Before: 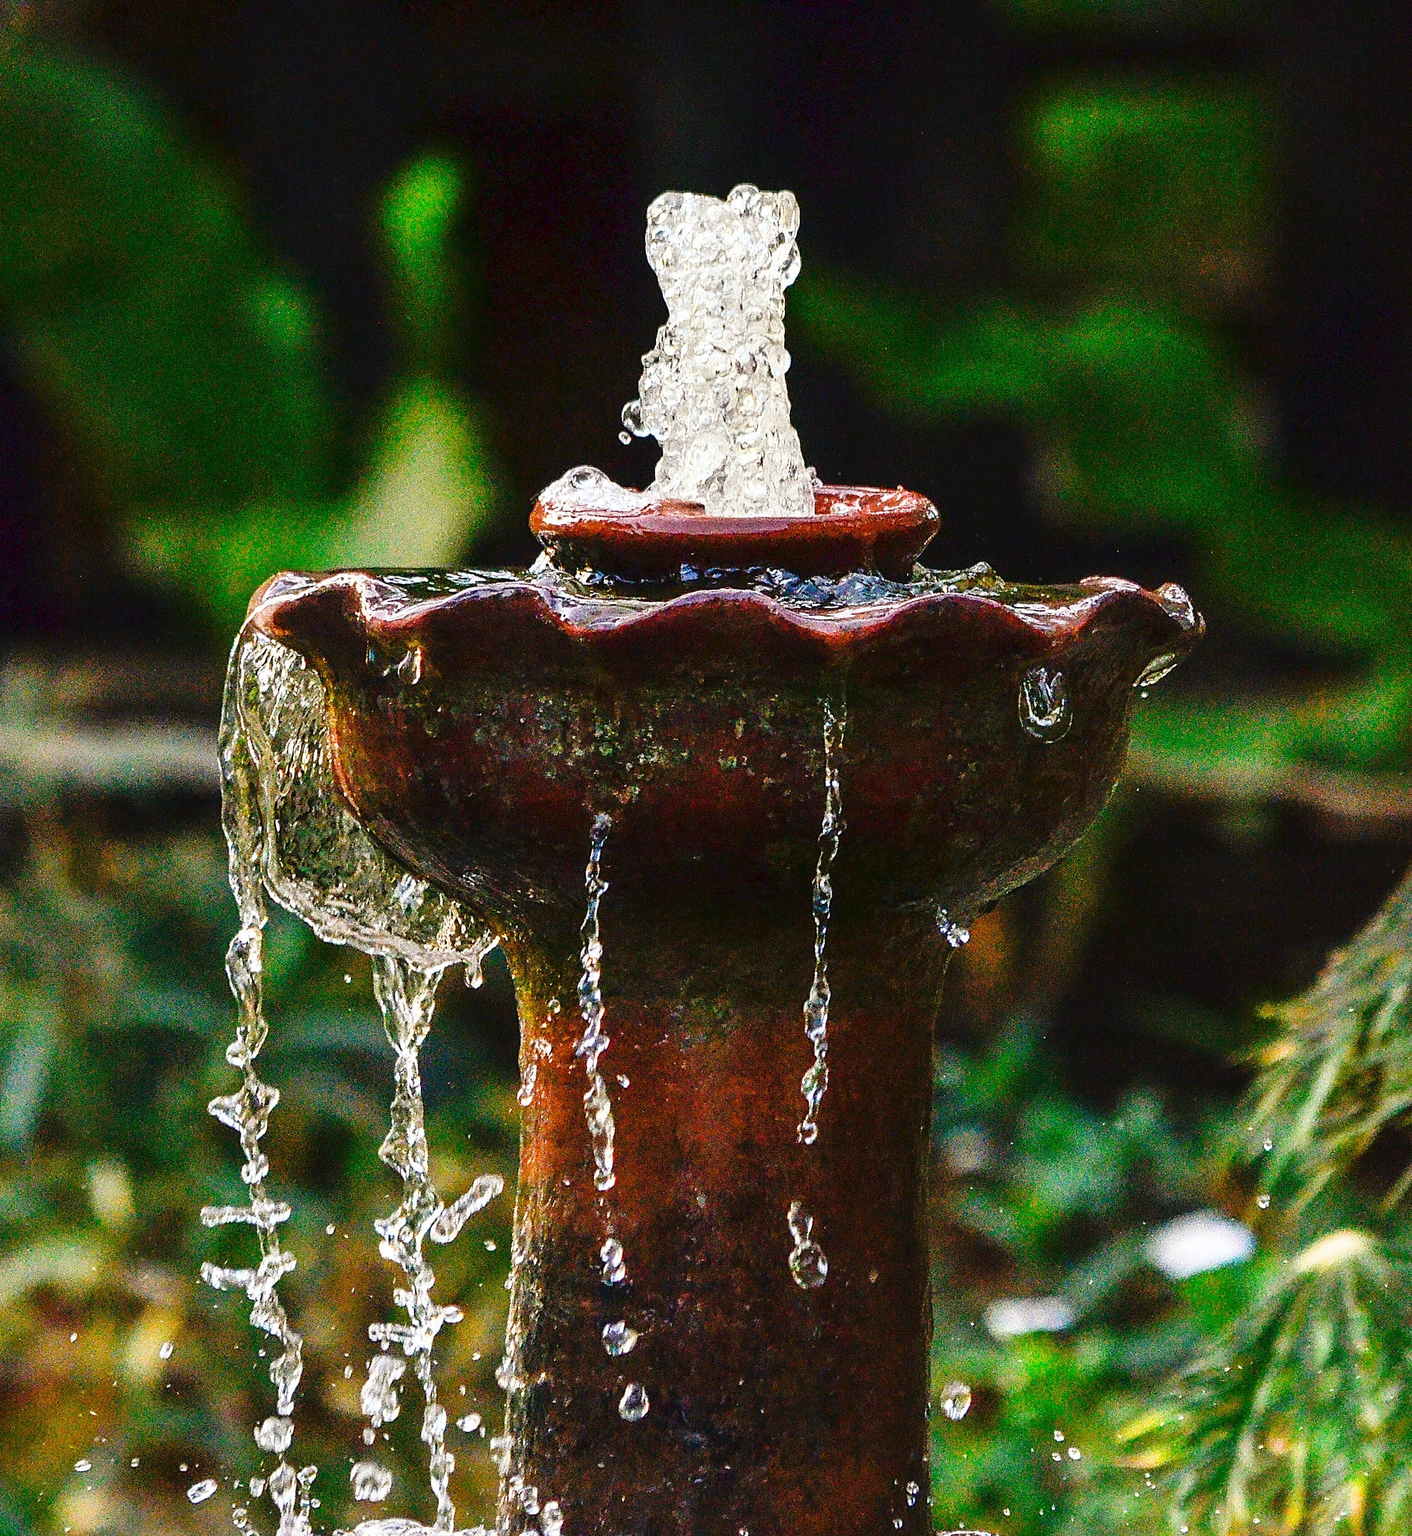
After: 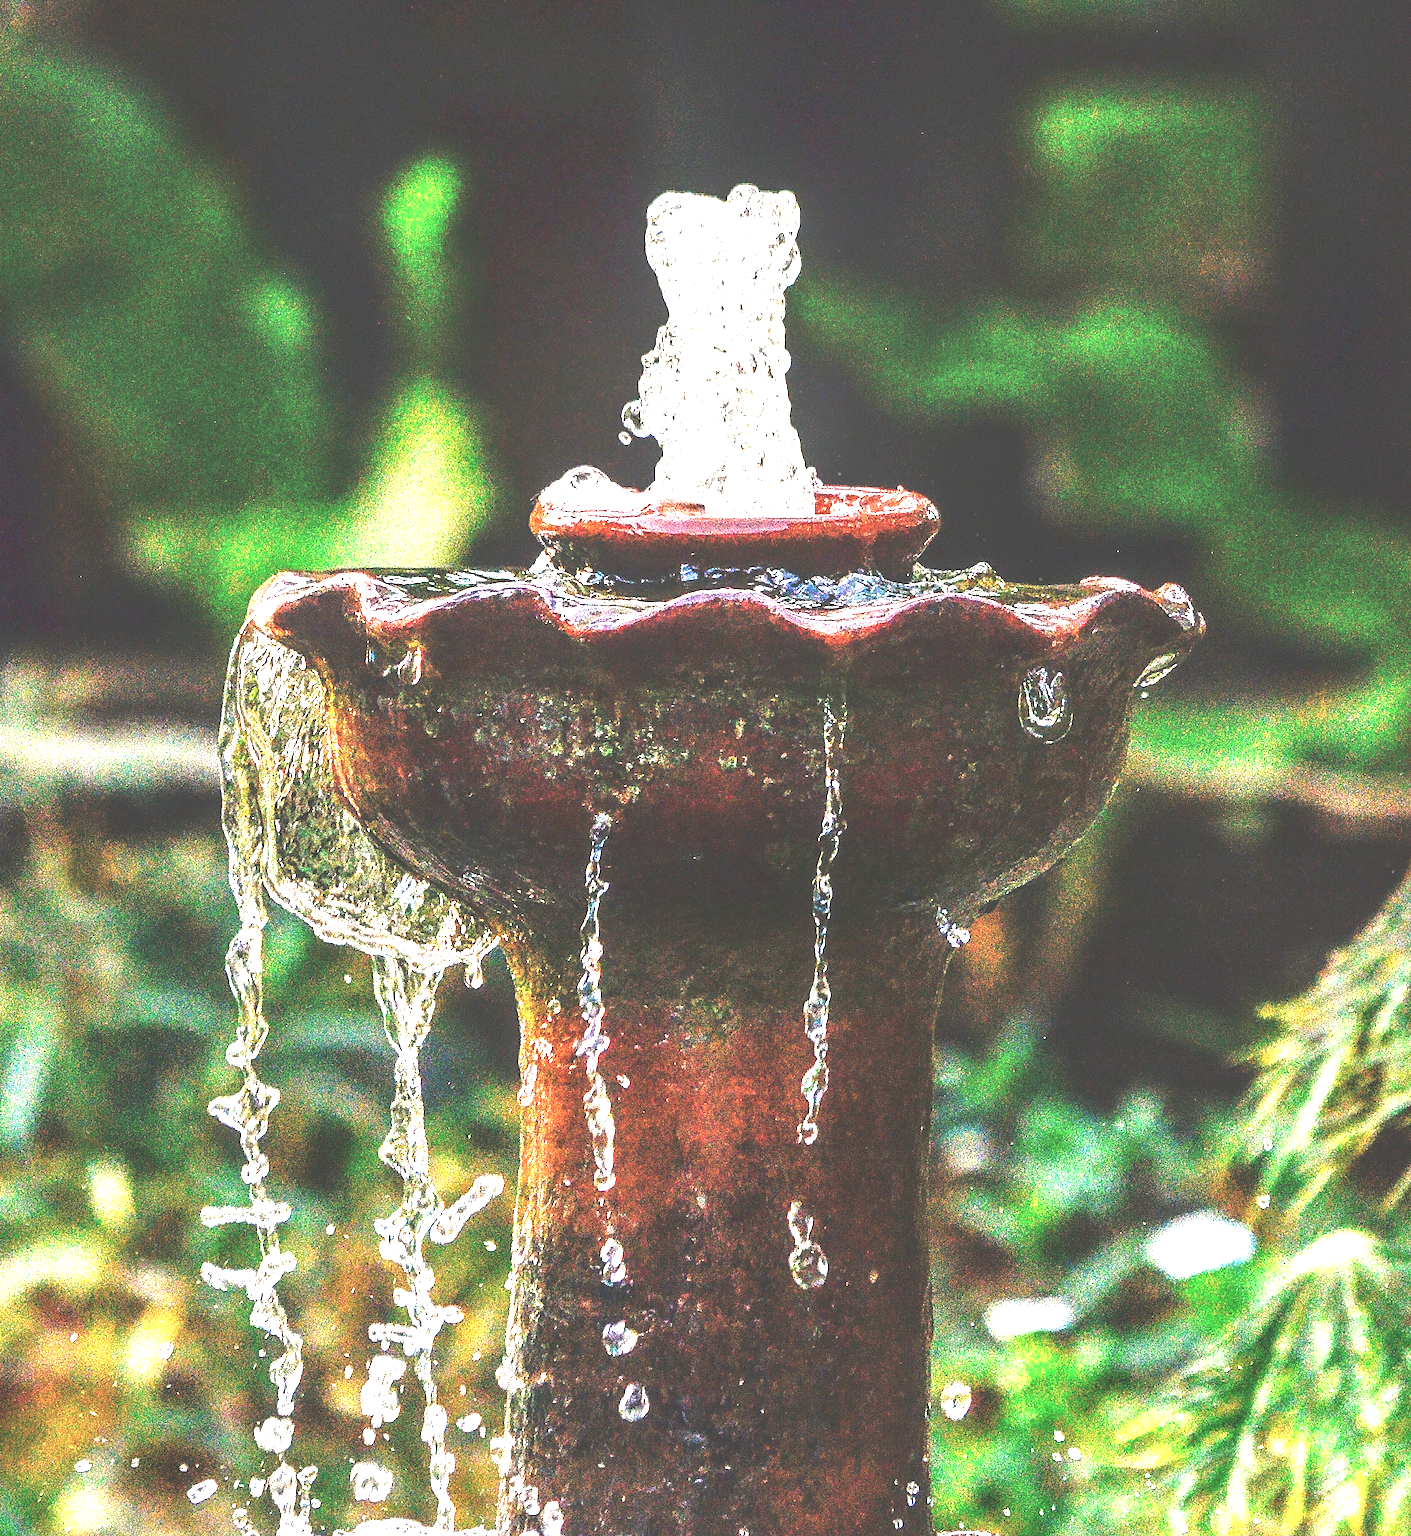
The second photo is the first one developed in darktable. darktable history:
local contrast: detail 142%
exposure: black level correction -0.023, exposure 1.397 EV, compensate highlight preservation false
